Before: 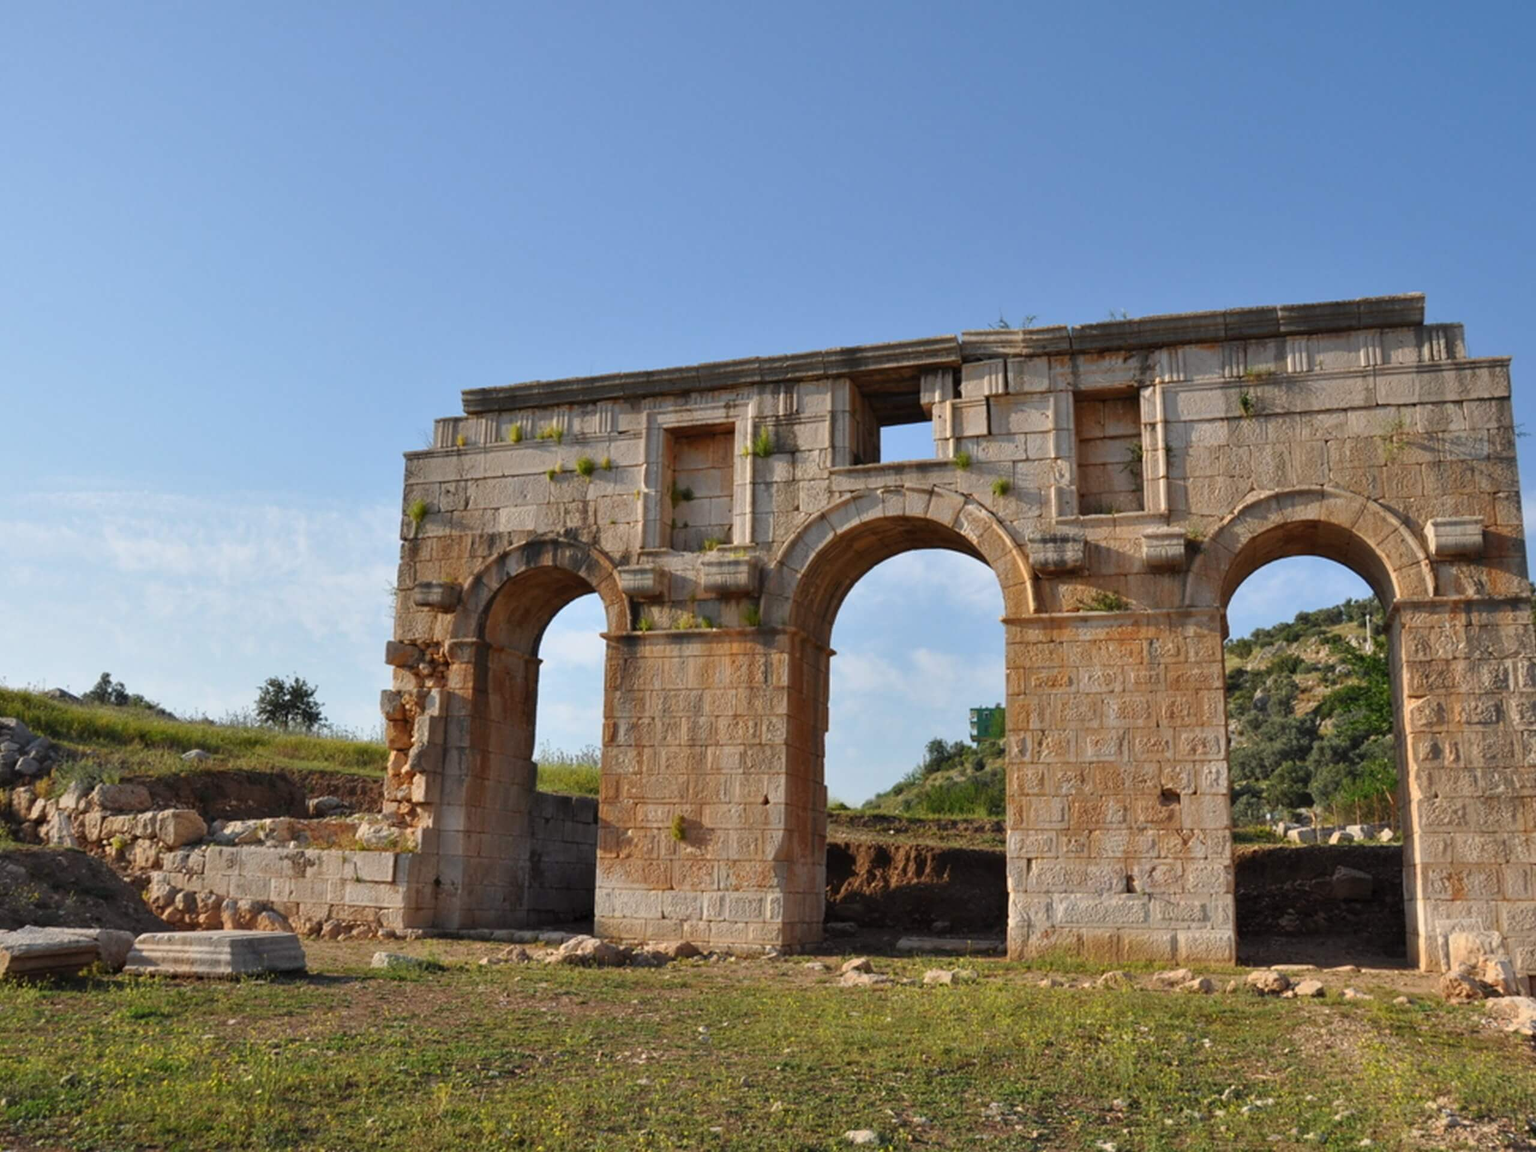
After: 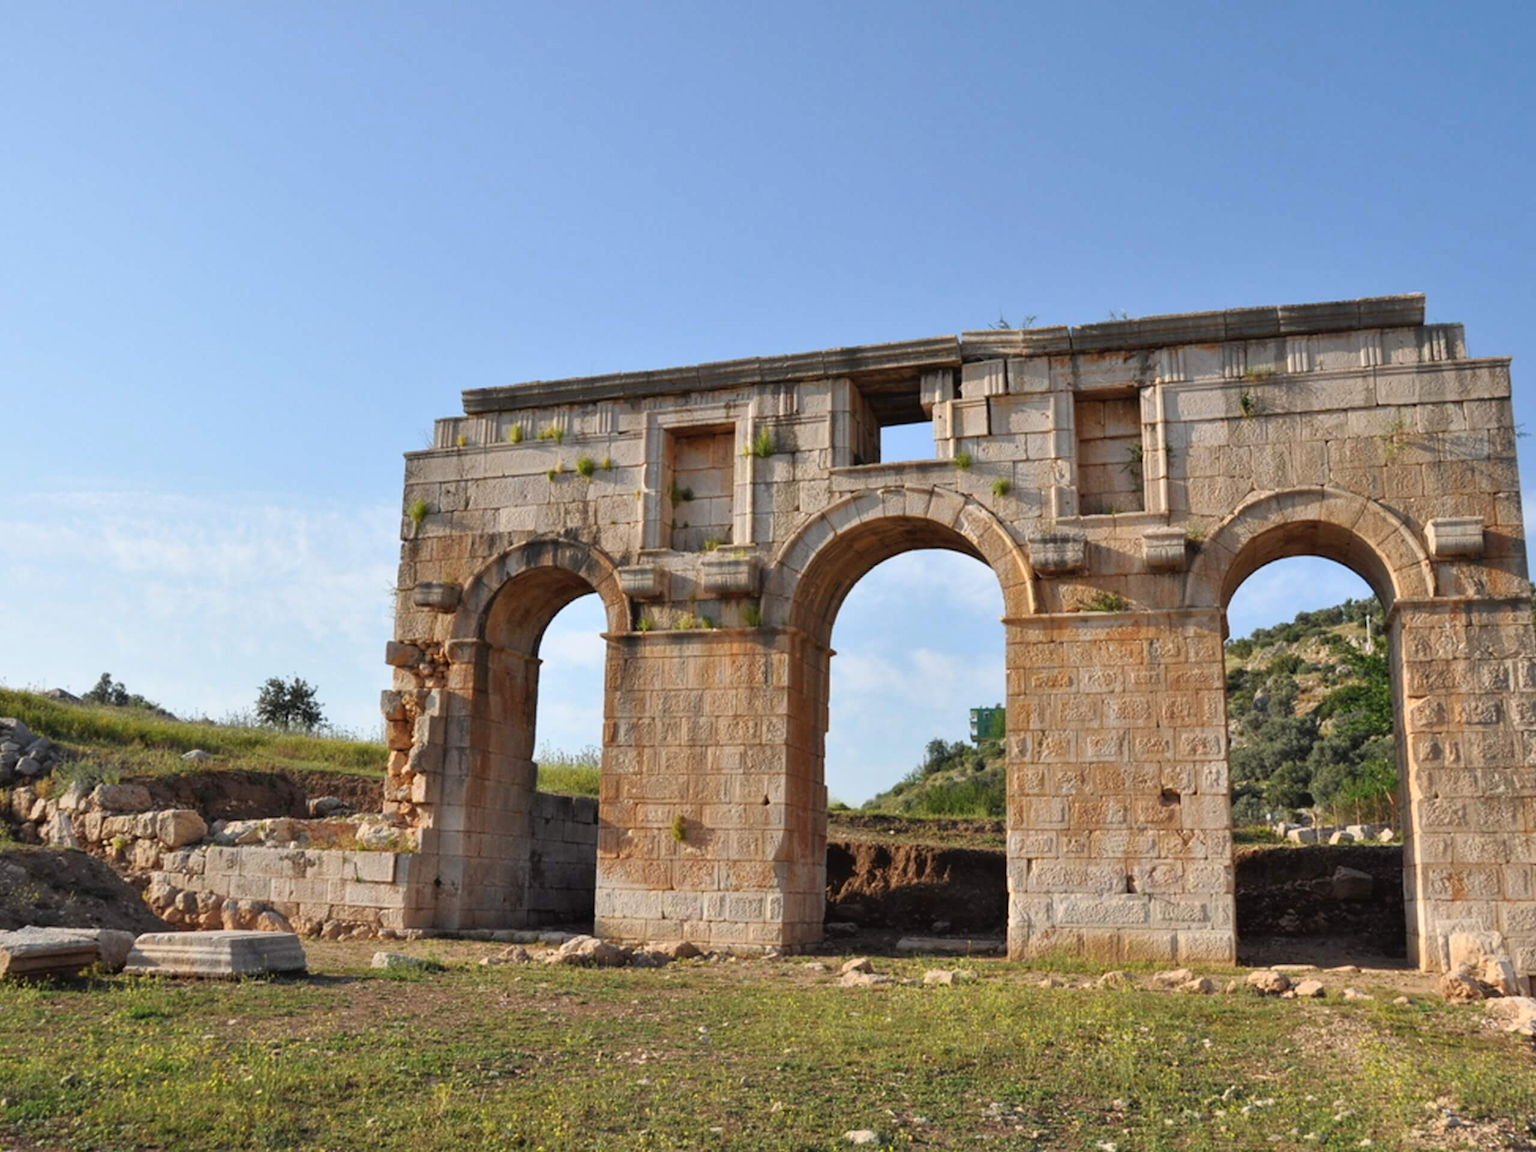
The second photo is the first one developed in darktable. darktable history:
tone curve: curves: ch0 [(0, 0) (0.003, 0.032) (0.011, 0.033) (0.025, 0.036) (0.044, 0.046) (0.069, 0.069) (0.1, 0.108) (0.136, 0.157) (0.177, 0.208) (0.224, 0.256) (0.277, 0.313) (0.335, 0.379) (0.399, 0.444) (0.468, 0.514) (0.543, 0.595) (0.623, 0.687) (0.709, 0.772) (0.801, 0.854) (0.898, 0.933) (1, 1)], color space Lab, independent channels, preserve colors none
